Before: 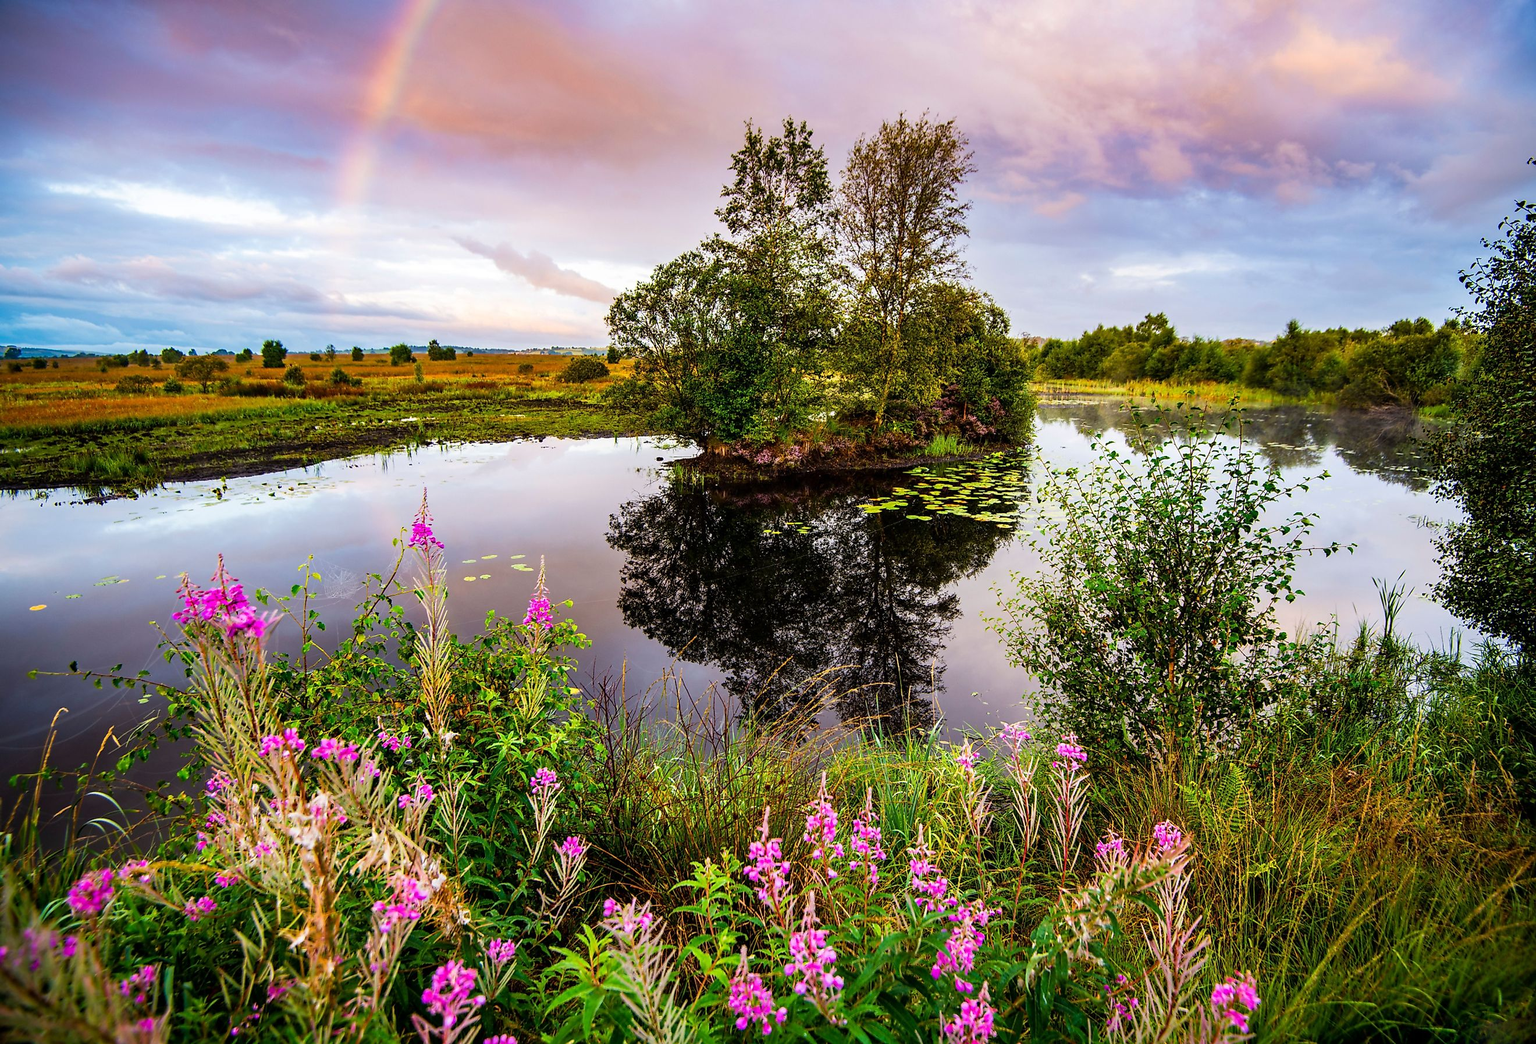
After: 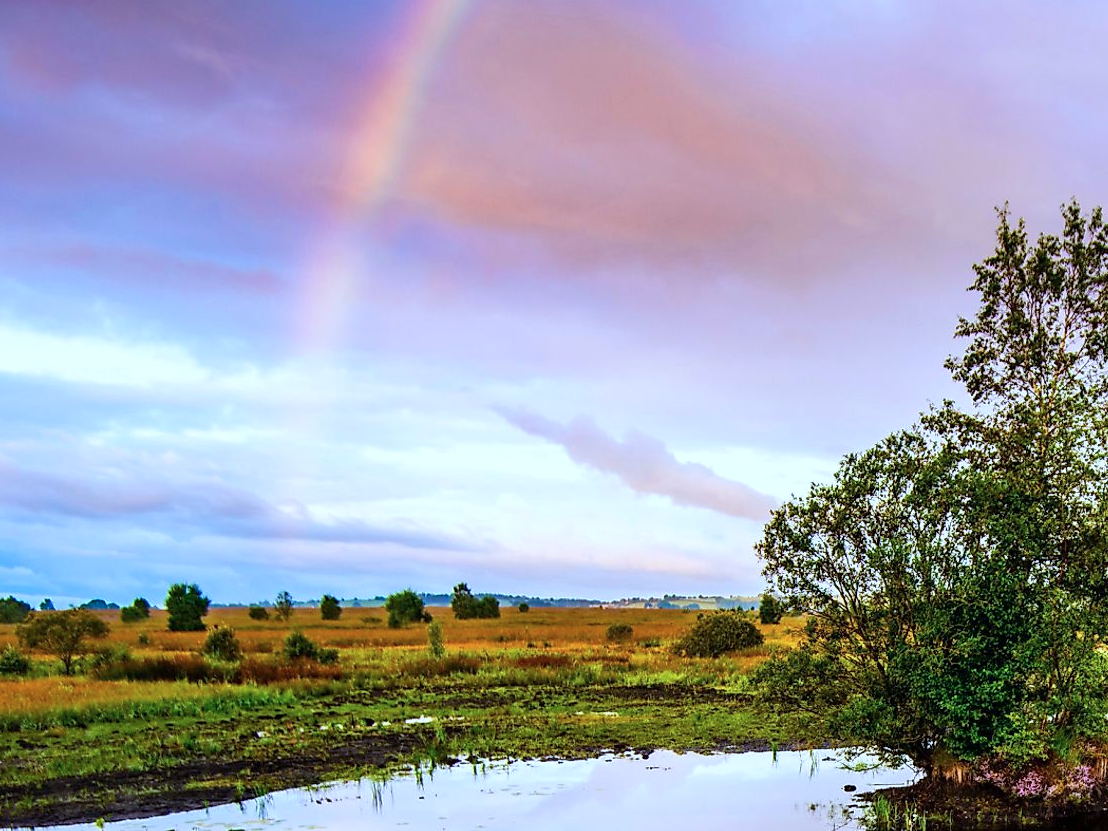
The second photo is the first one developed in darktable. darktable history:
color balance rgb: global vibrance 10%
crop and rotate: left 10.817%, top 0.062%, right 47.194%, bottom 53.626%
color calibration: x 0.38, y 0.391, temperature 4086.74 K
